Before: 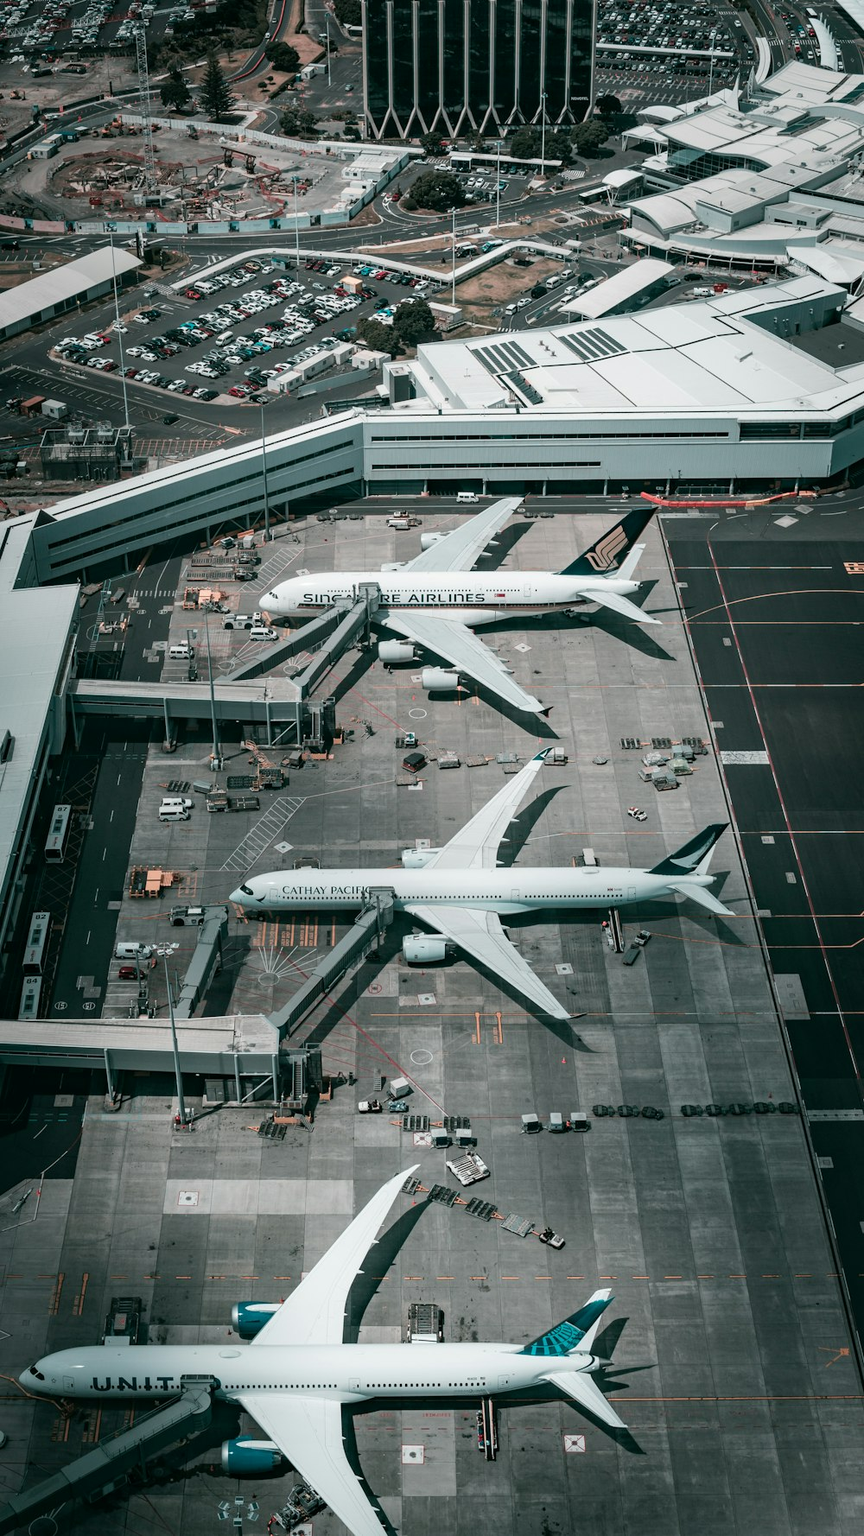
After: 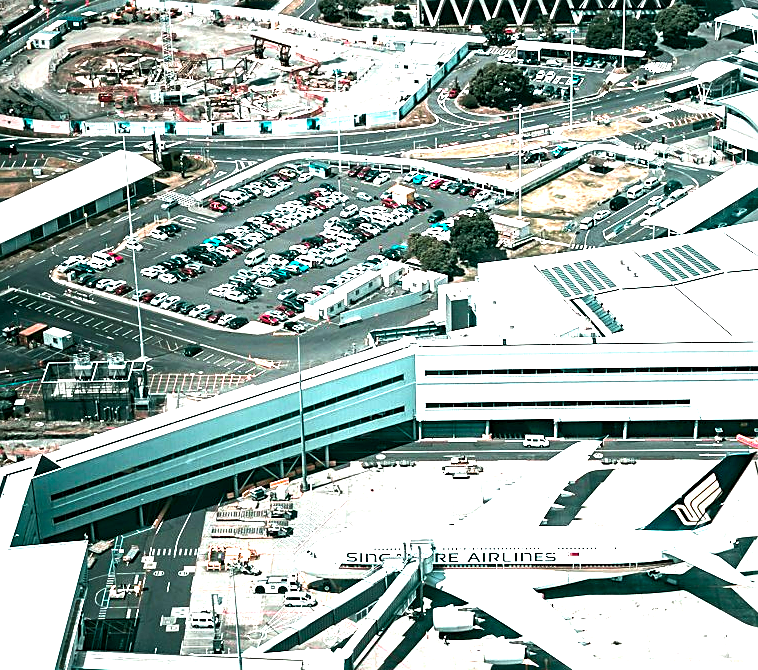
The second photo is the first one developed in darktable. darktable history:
color balance rgb: perceptual saturation grading › global saturation 29.411%, perceptual brilliance grading › highlights 47.149%, perceptual brilliance grading › mid-tones 21.88%, perceptual brilliance grading › shadows -5.702%, global vibrance 20%
exposure: black level correction 0.001, exposure 0.955 EV, compensate exposure bias true, compensate highlight preservation false
crop: left 0.532%, top 7.627%, right 23.606%, bottom 54.686%
sharpen: on, module defaults
